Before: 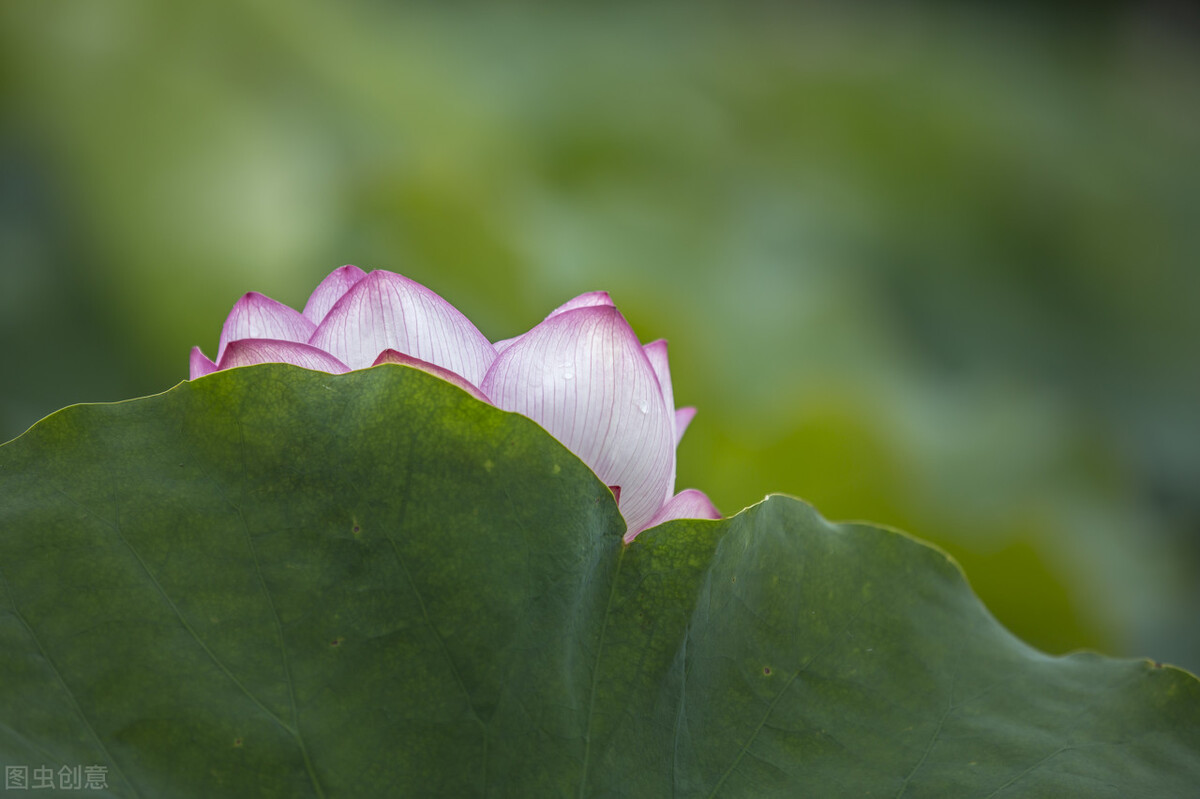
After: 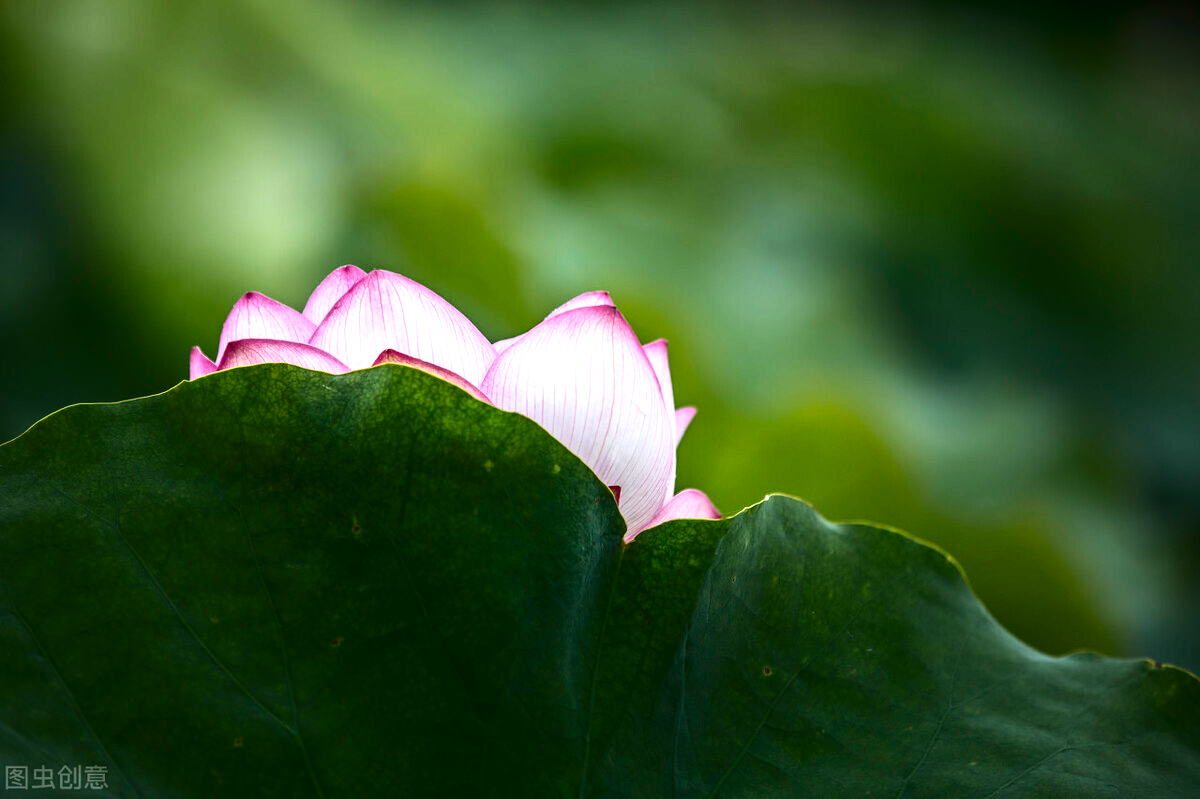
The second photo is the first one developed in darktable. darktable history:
tone equalizer: -8 EV -0.75 EV, -7 EV -0.7 EV, -6 EV -0.6 EV, -5 EV -0.4 EV, -3 EV 0.4 EV, -2 EV 0.6 EV, -1 EV 0.7 EV, +0 EV 0.75 EV, edges refinement/feathering 500, mask exposure compensation -1.57 EV, preserve details no
contrast brightness saturation: contrast 0.2, brightness -0.11, saturation 0.1
